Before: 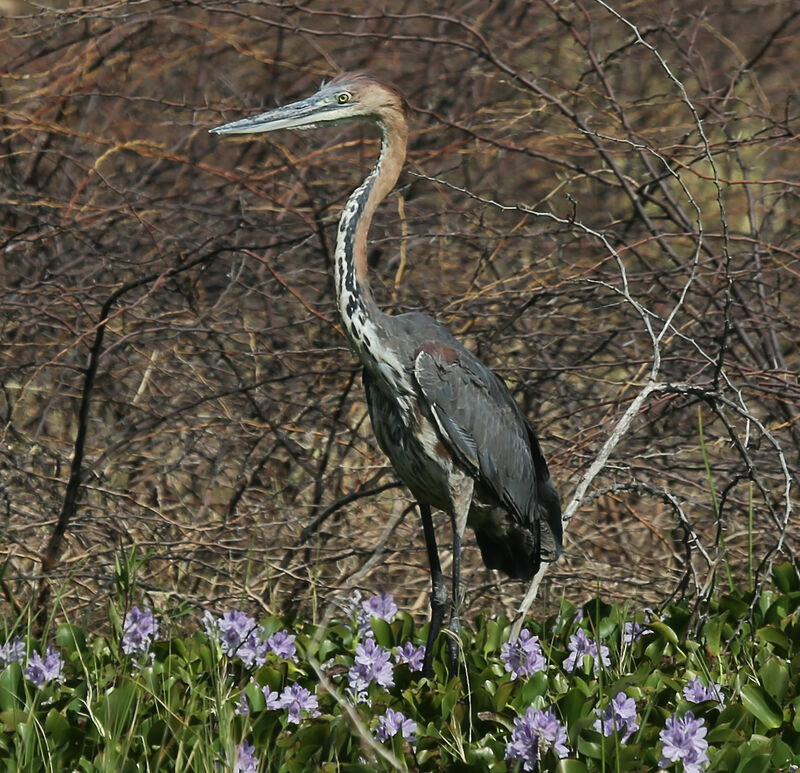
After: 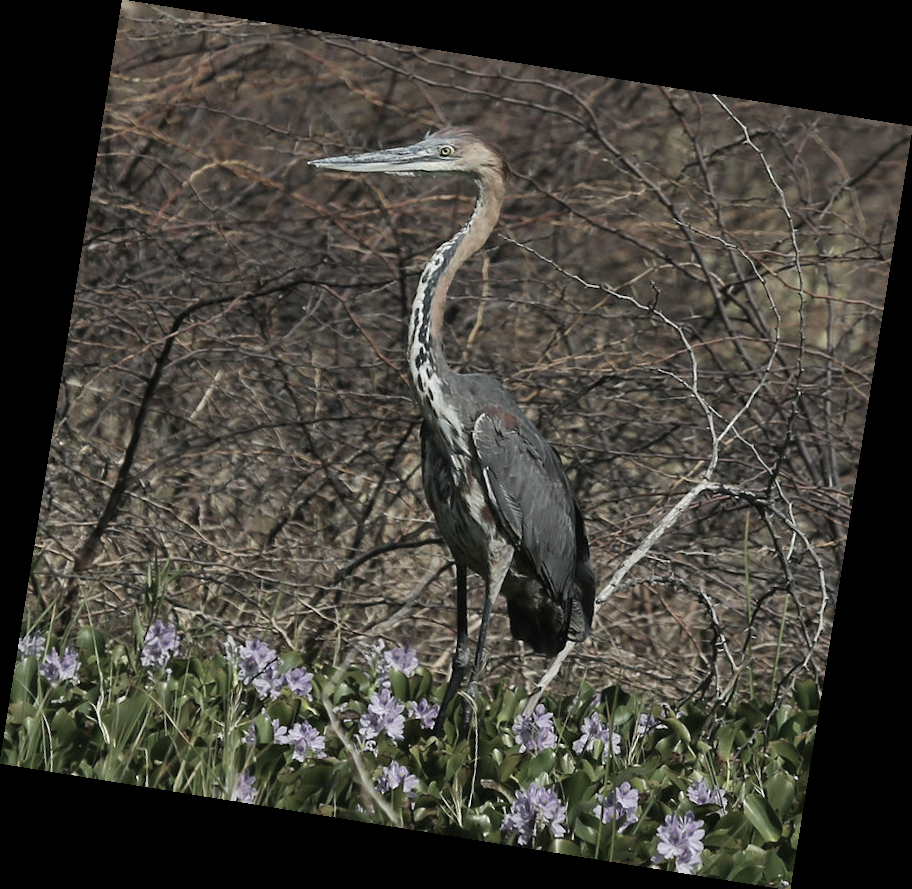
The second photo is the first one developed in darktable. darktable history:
color correction: saturation 0.57
rotate and perspective: rotation 9.12°, automatic cropping off
